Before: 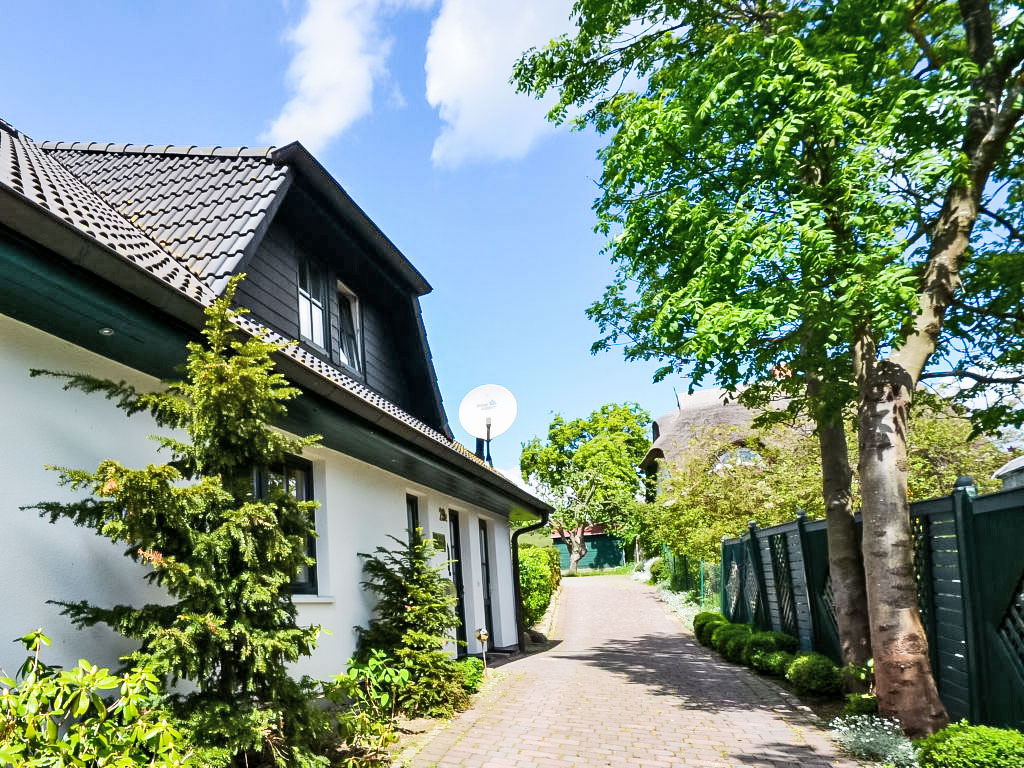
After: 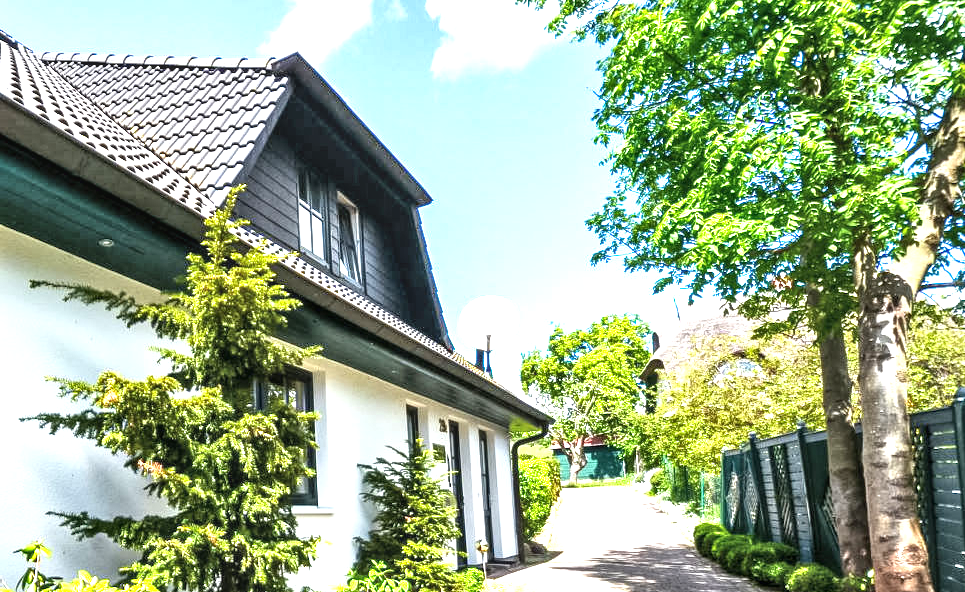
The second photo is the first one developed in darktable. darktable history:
exposure: black level correction 0, exposure 0.95 EV, compensate exposure bias true, compensate highlight preservation false
crop and rotate: angle 0.03°, top 11.643%, right 5.651%, bottom 11.189%
local contrast: highlights 55%, shadows 52%, detail 130%, midtone range 0.452
